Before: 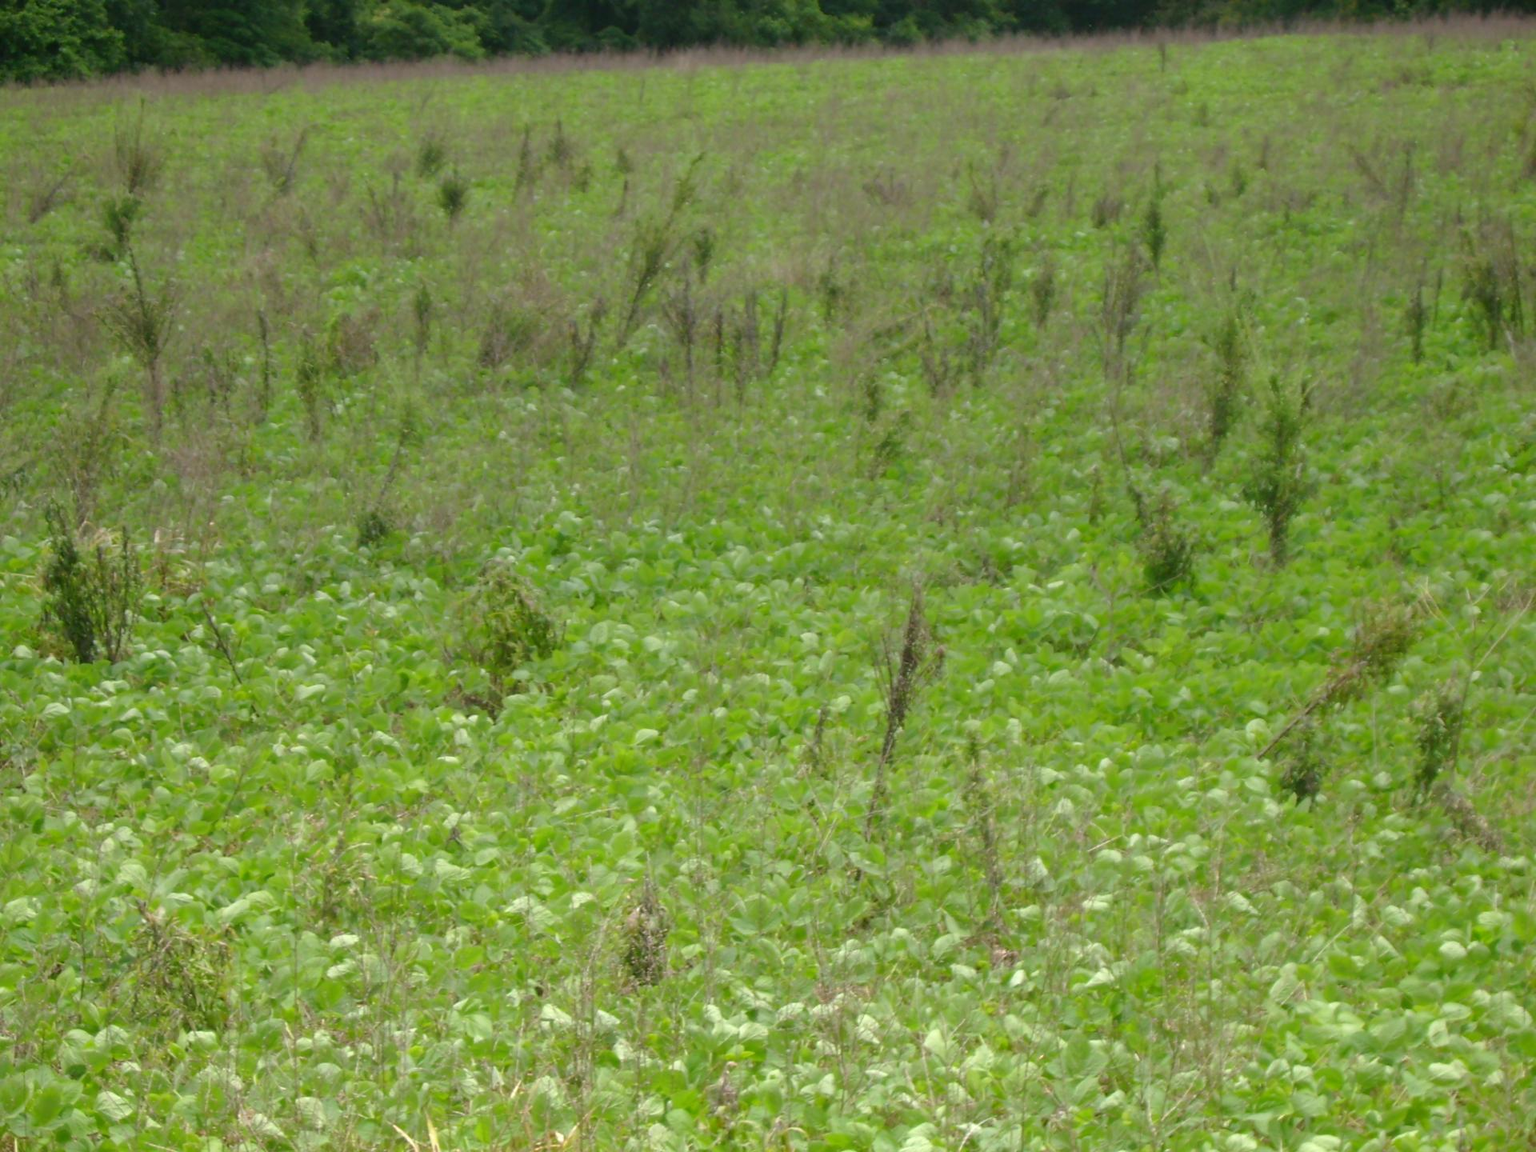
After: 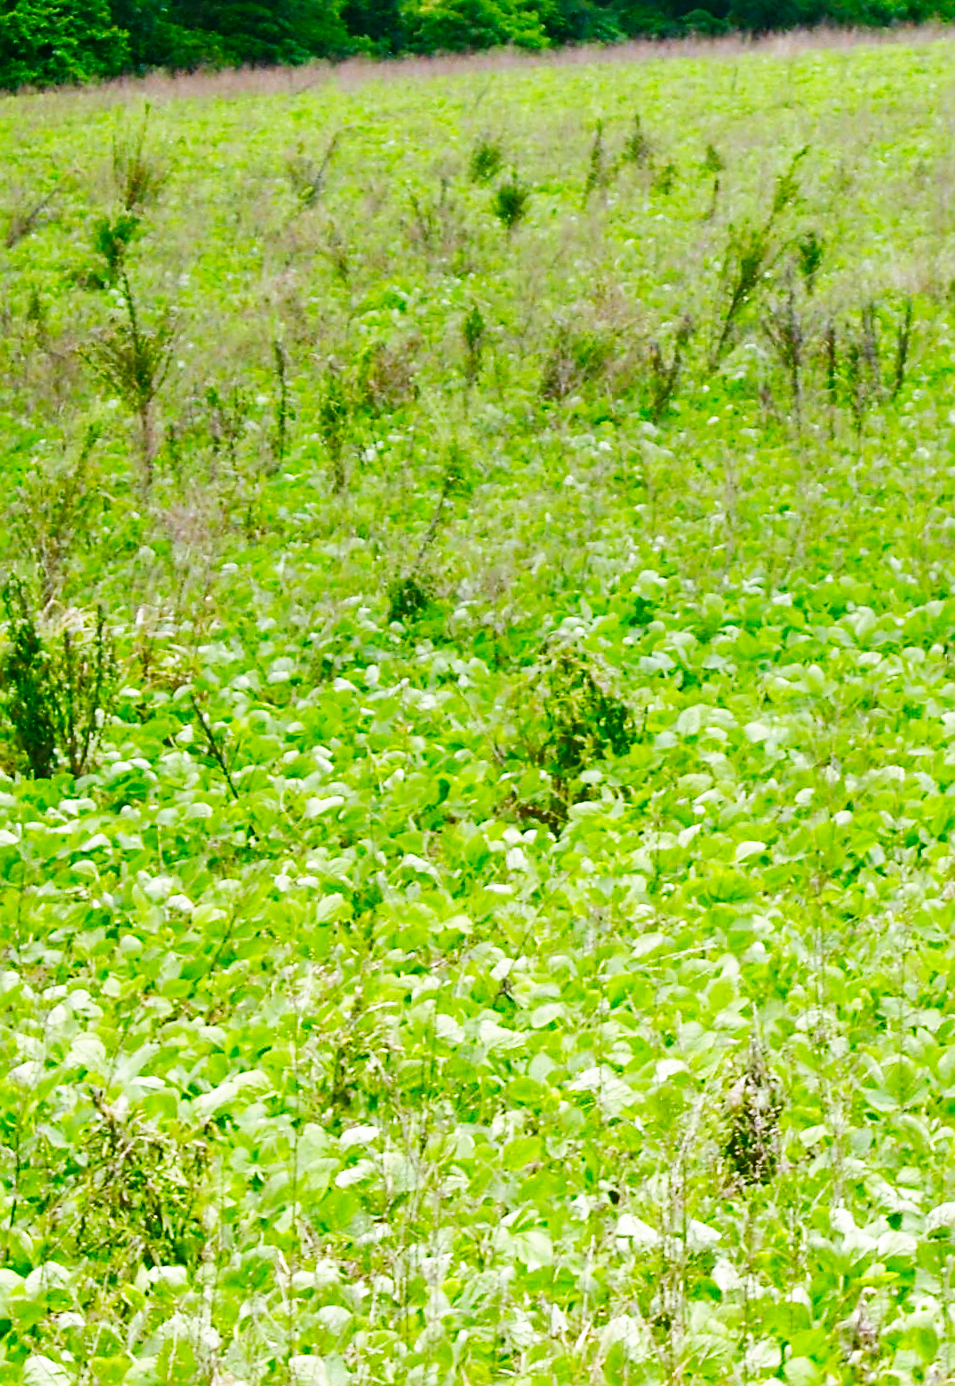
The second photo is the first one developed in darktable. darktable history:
crop: left 0.587%, right 45.588%, bottom 0.086%
color calibration: illuminant as shot in camera, x 0.358, y 0.373, temperature 4628.91 K
base curve: curves: ch0 [(0, 0) (0.007, 0.004) (0.027, 0.03) (0.046, 0.07) (0.207, 0.54) (0.442, 0.872) (0.673, 0.972) (1, 1)], preserve colors none
sharpen: radius 2.531, amount 0.628
shadows and highlights: soften with gaussian
rotate and perspective: rotation -1.68°, lens shift (vertical) -0.146, crop left 0.049, crop right 0.912, crop top 0.032, crop bottom 0.96
color balance rgb: perceptual saturation grading › global saturation 20%, perceptual saturation grading › highlights -25%, perceptual saturation grading › shadows 50%
